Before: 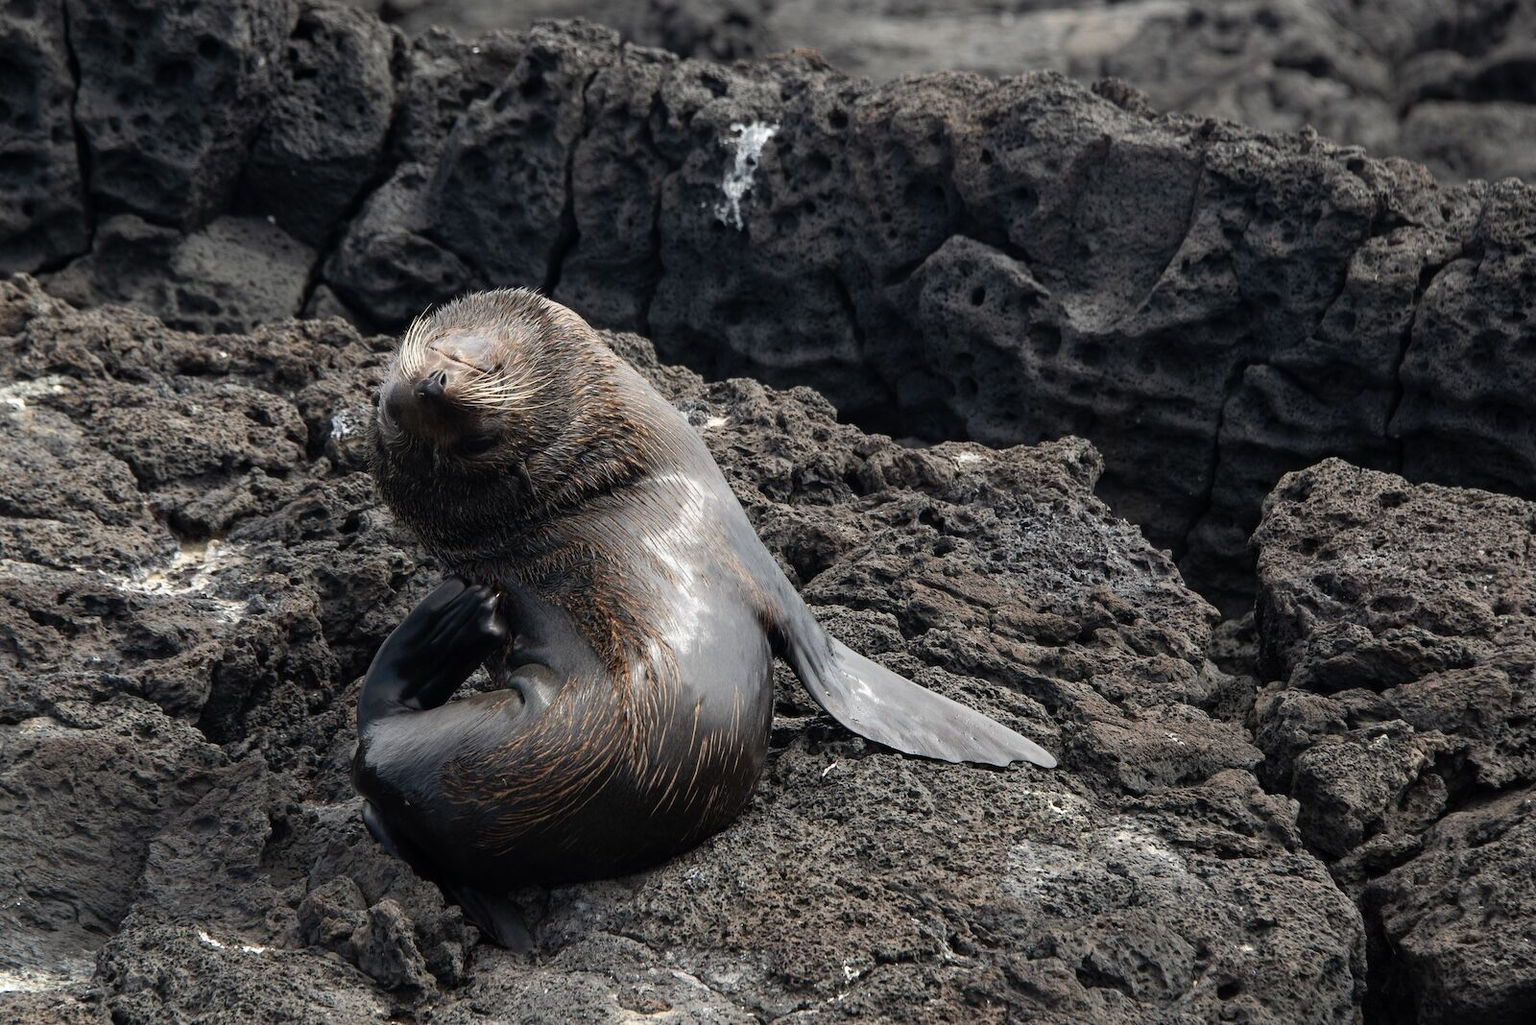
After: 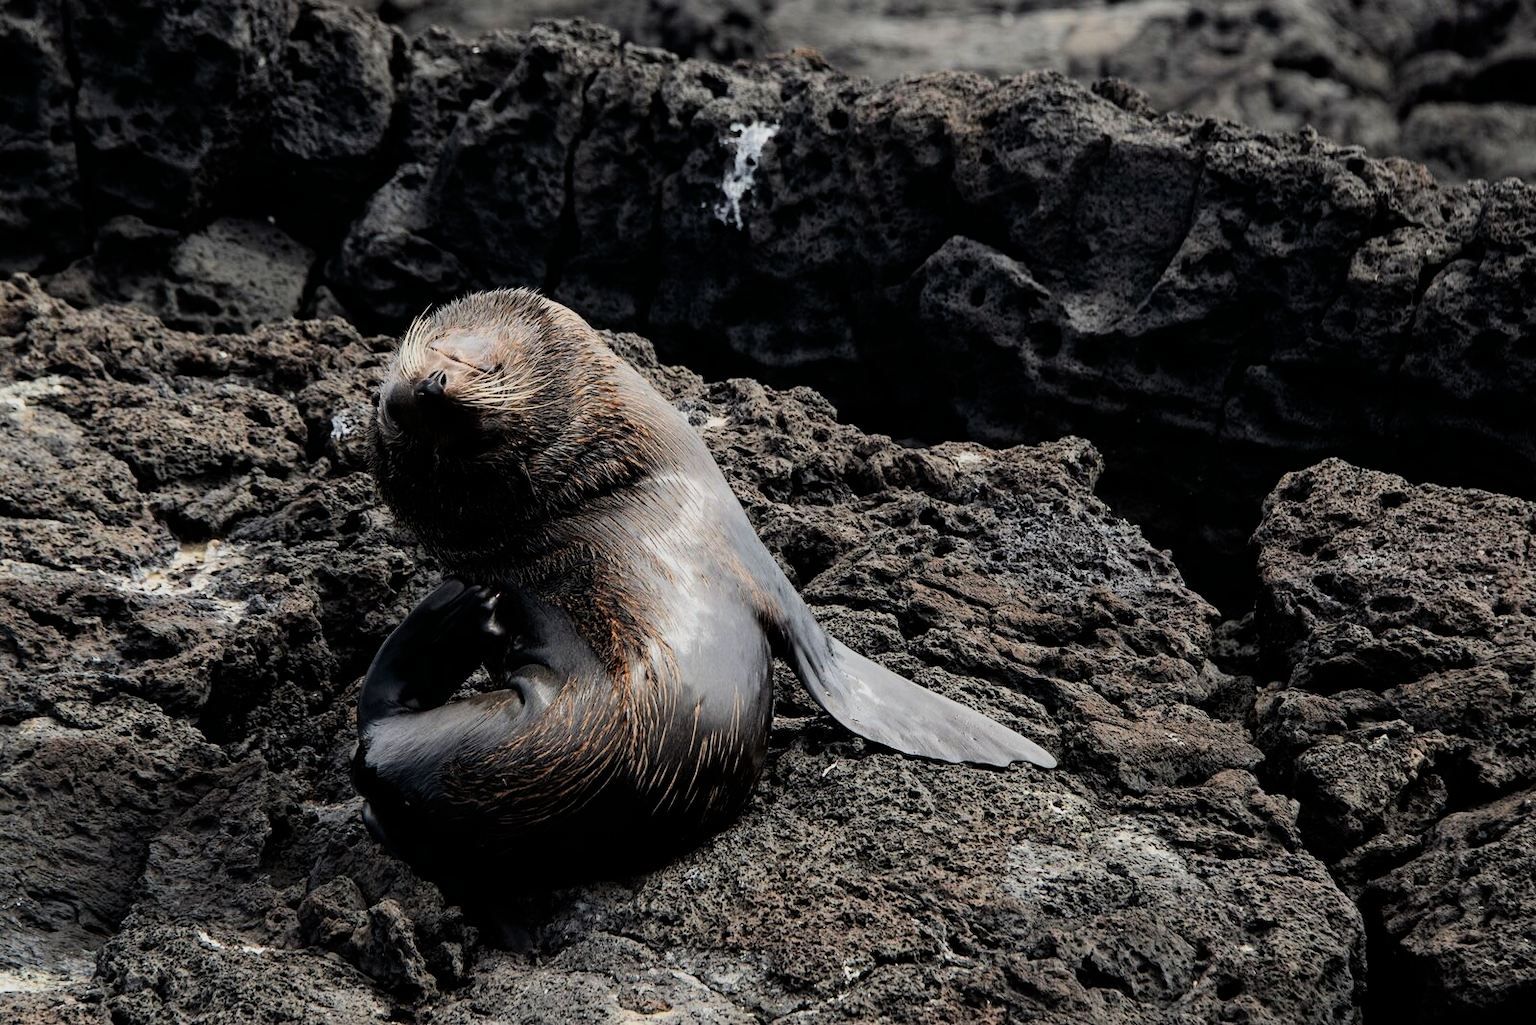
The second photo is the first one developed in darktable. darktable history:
color correction: highlights b* -0.017, saturation 1.36
filmic rgb: black relative exposure -7.5 EV, white relative exposure 4.99 EV, hardness 3.33, contrast 1.297
